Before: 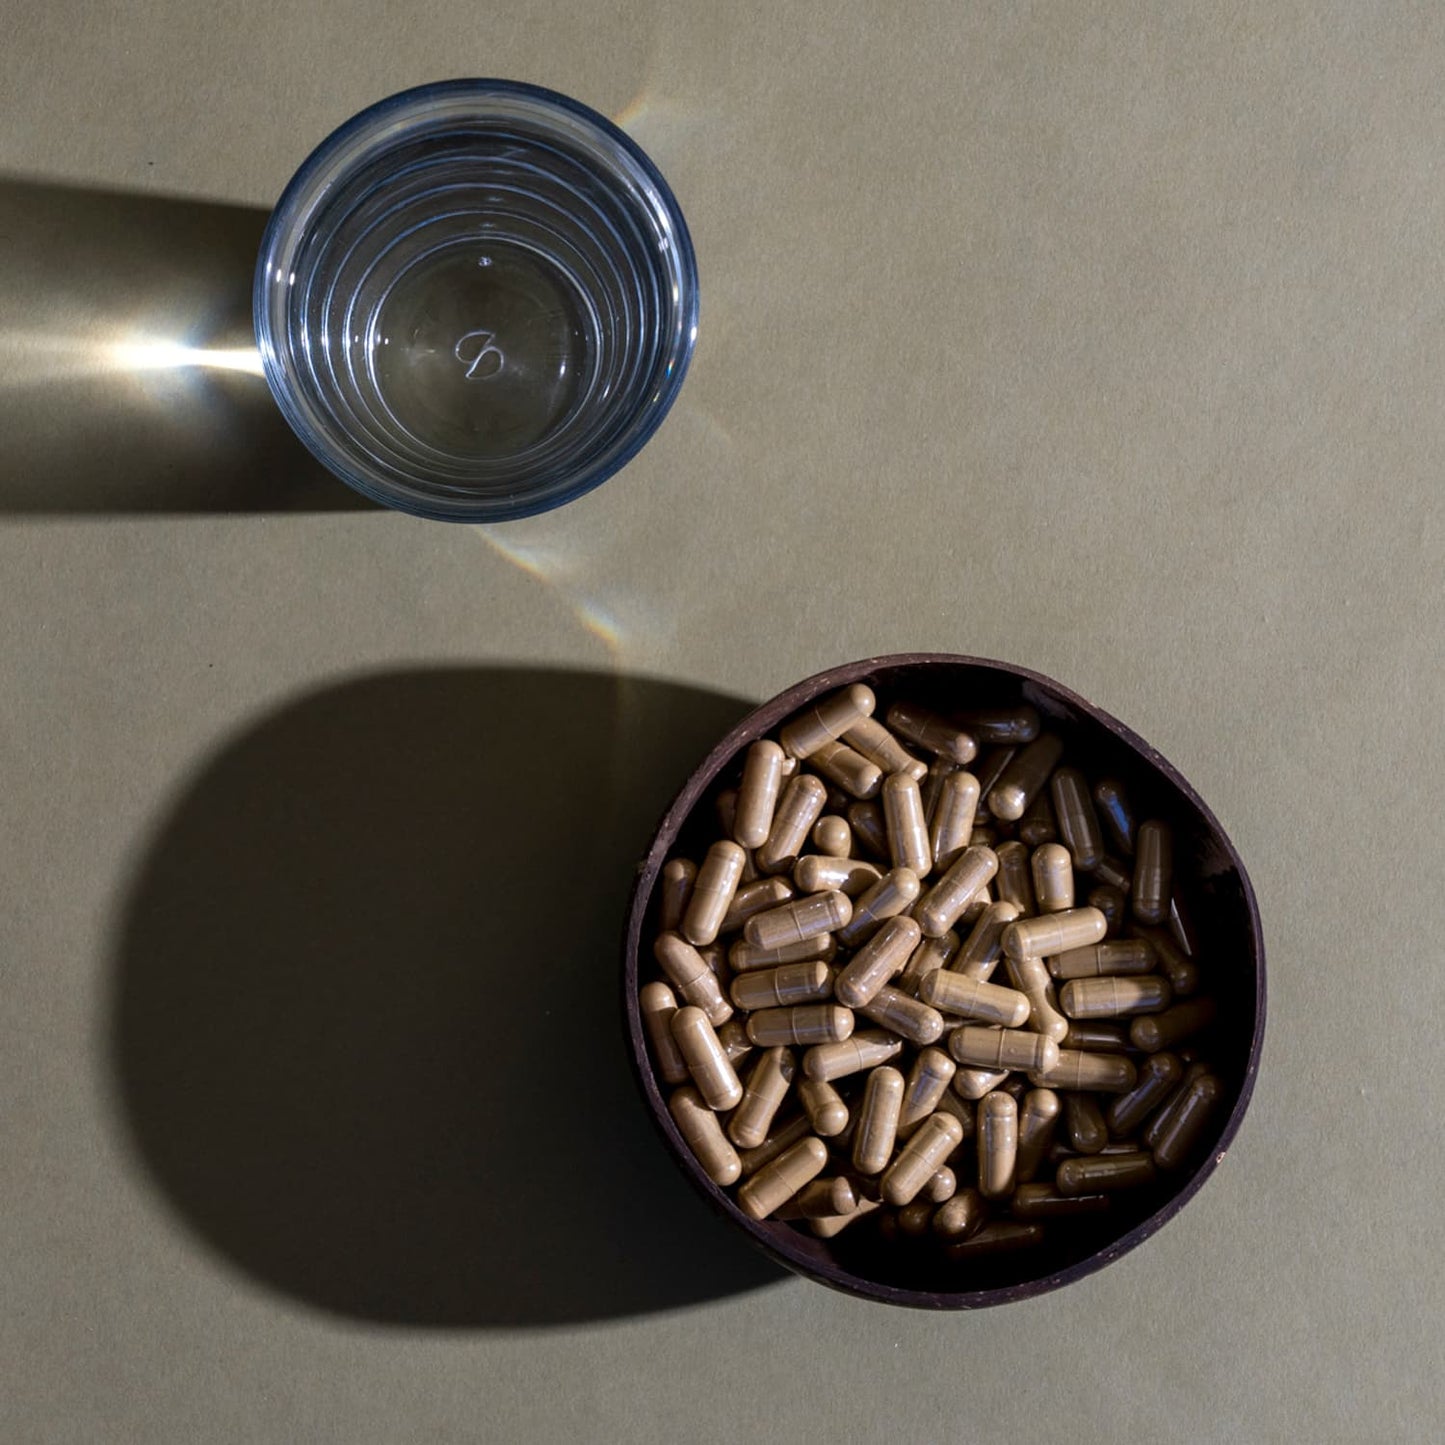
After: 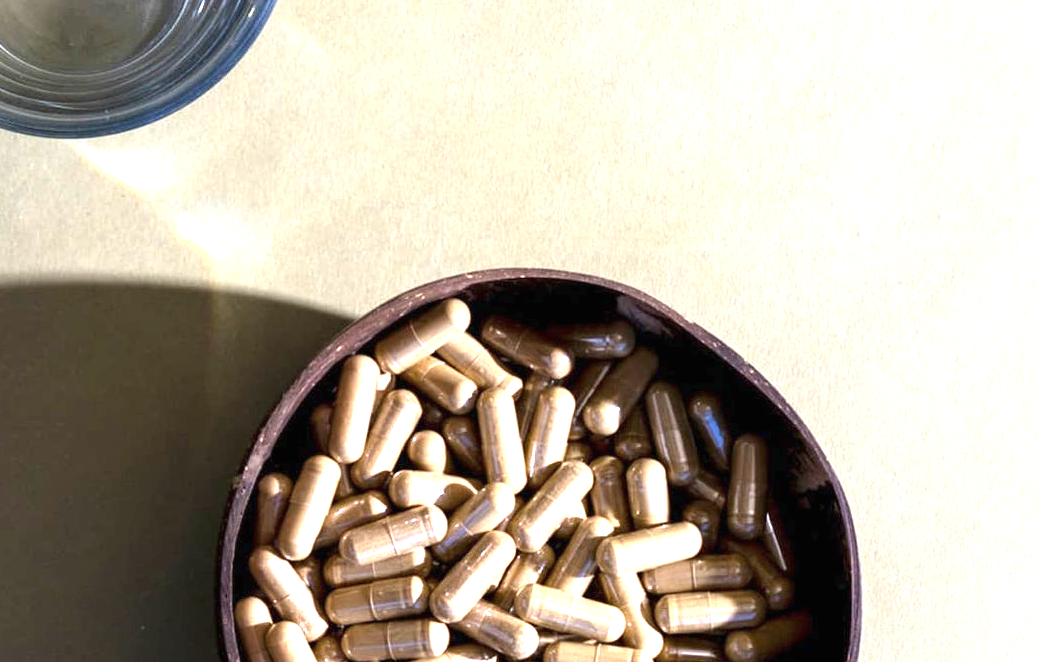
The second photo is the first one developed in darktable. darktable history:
contrast brightness saturation: saturation -0.046
exposure: black level correction 0, exposure 1.903 EV, compensate highlight preservation false
crop and rotate: left 28.041%, top 26.673%, bottom 27.478%
